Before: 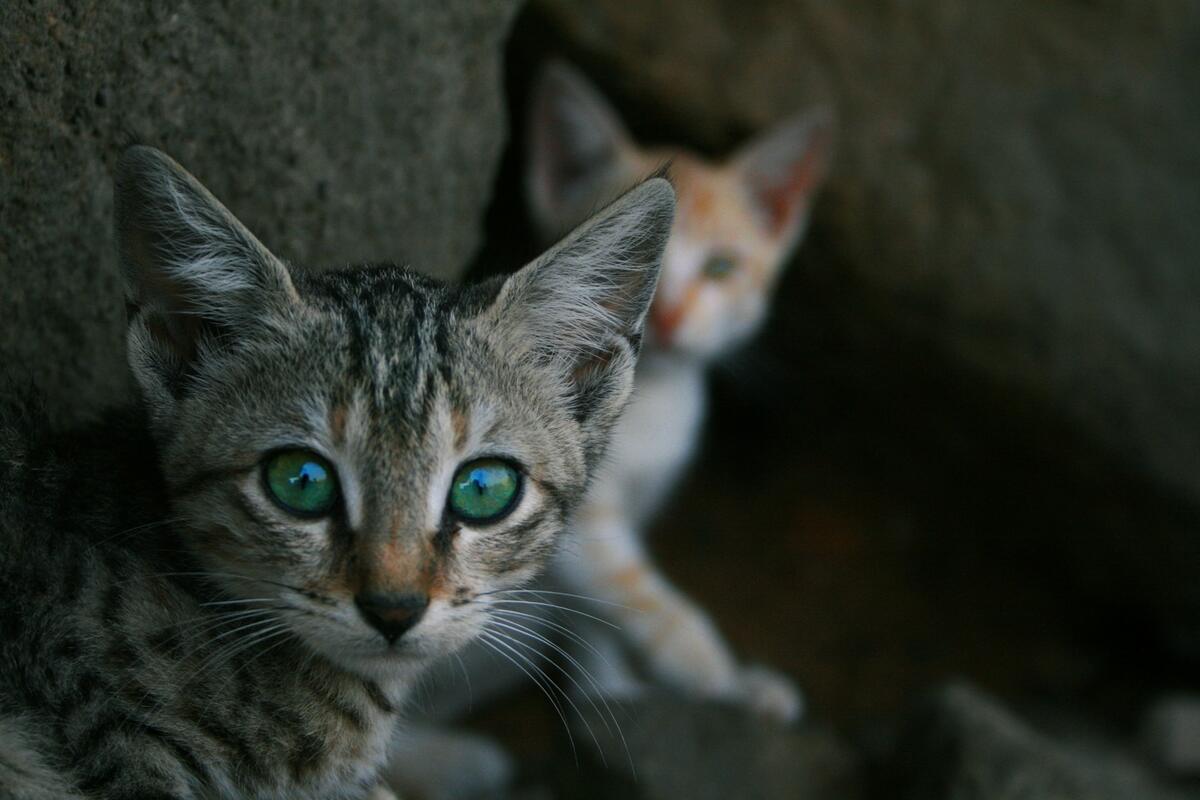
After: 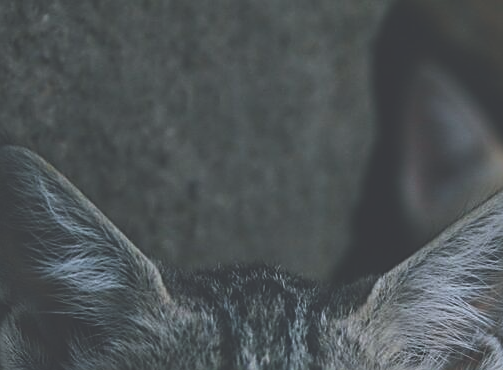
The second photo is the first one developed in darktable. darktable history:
sharpen: on, module defaults
levels: levels [0, 0.498, 0.996]
exposure: black level correction -0.041, exposure 0.064 EV, compensate highlight preservation false
crop and rotate: left 10.817%, top 0.062%, right 47.194%, bottom 53.626%
color calibration: illuminant as shot in camera, x 0.358, y 0.373, temperature 4628.91 K
